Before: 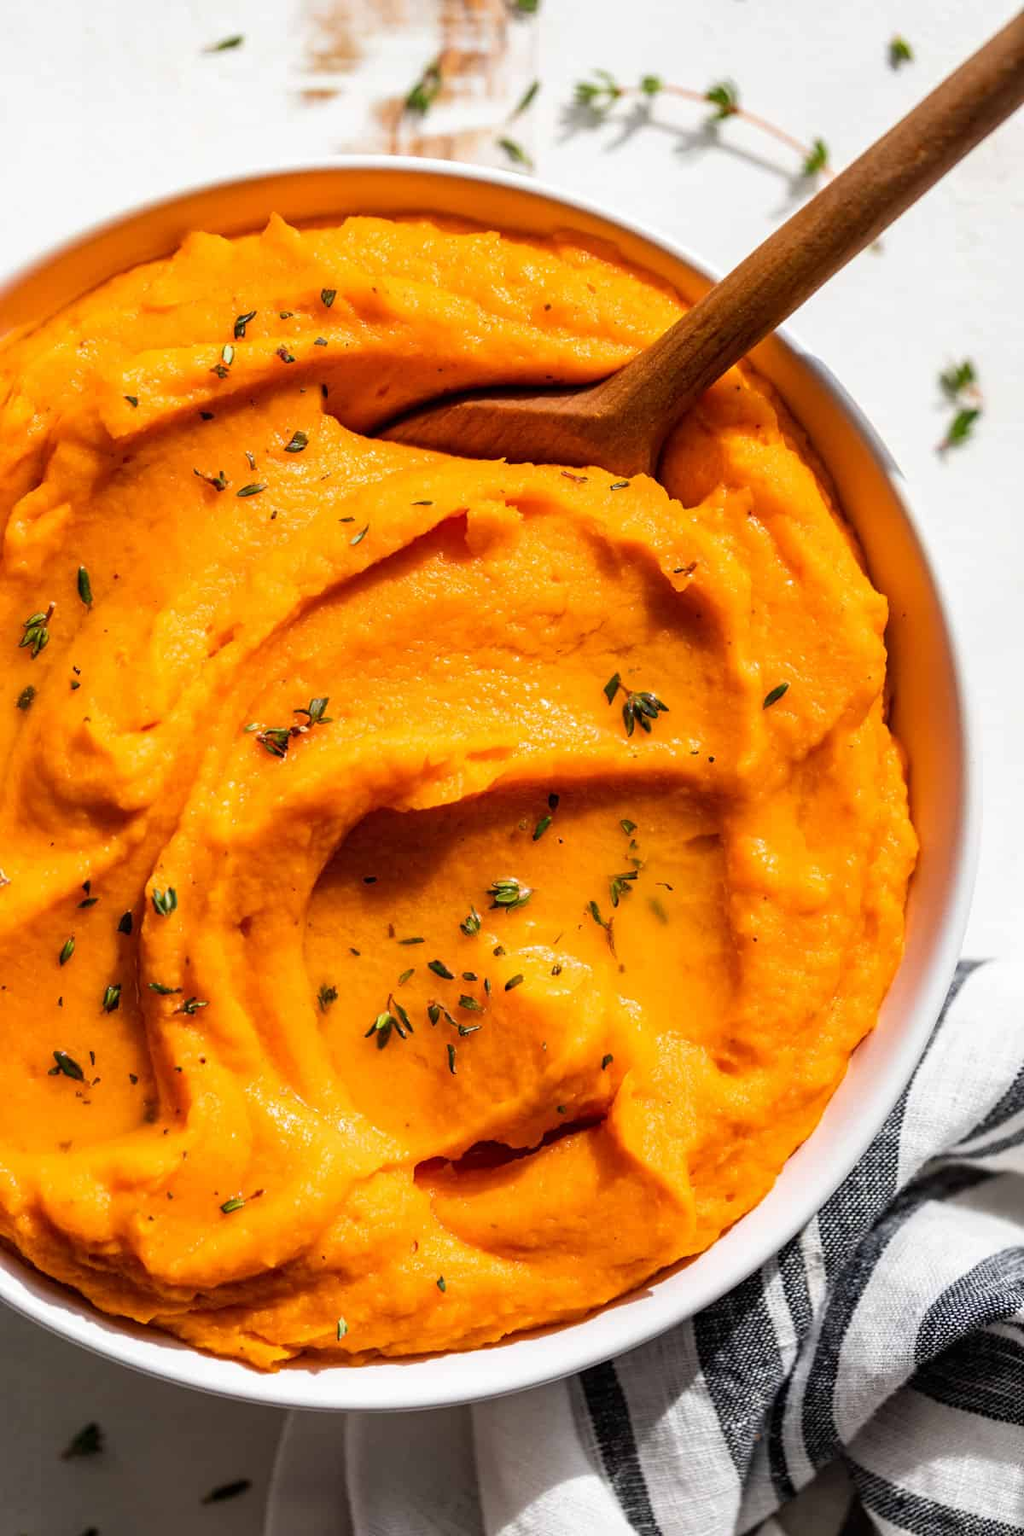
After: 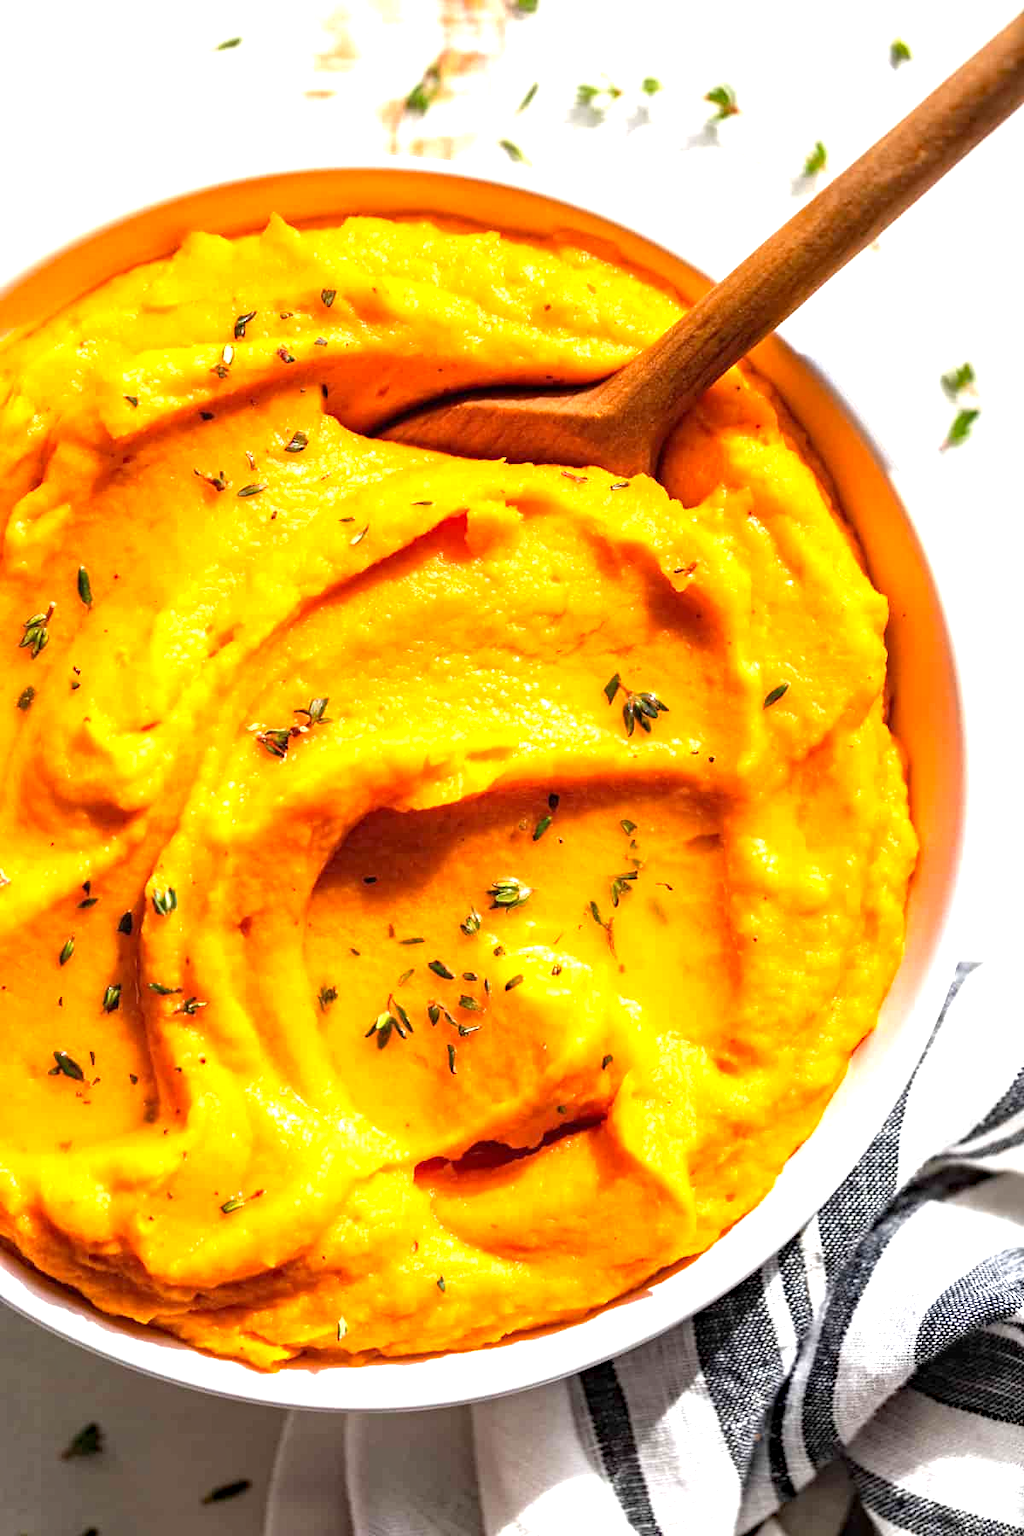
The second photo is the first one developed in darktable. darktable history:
haze removal: compatibility mode true, adaptive false
exposure: black level correction 0, exposure 1.1 EV, compensate highlight preservation false
